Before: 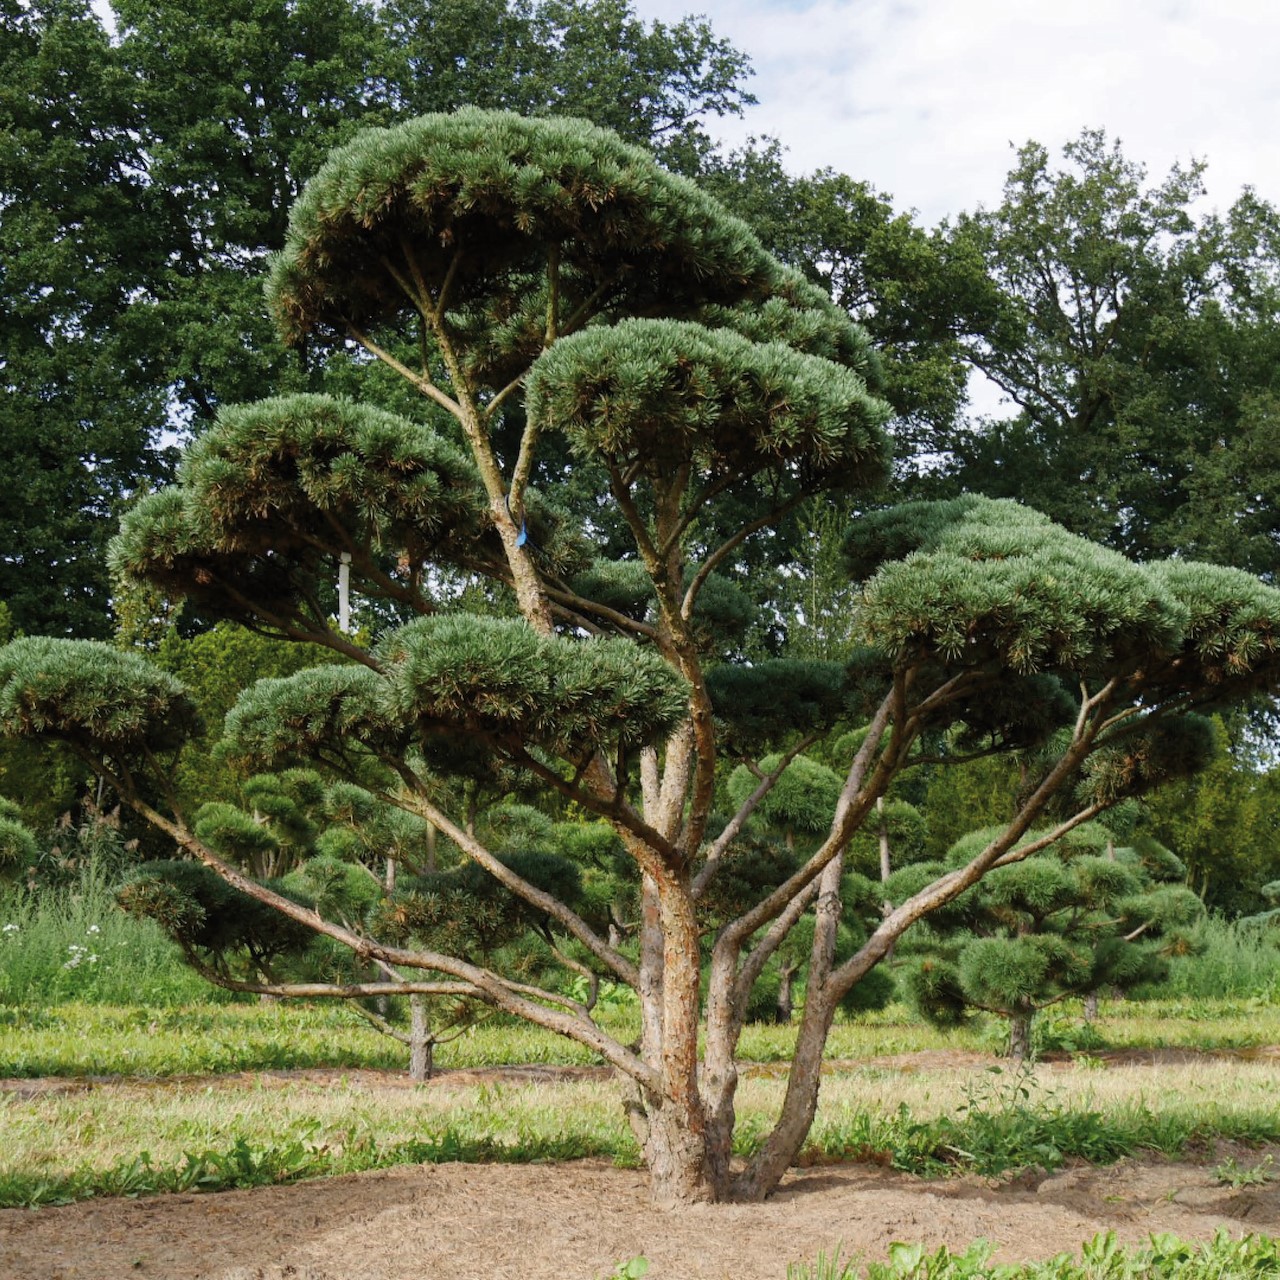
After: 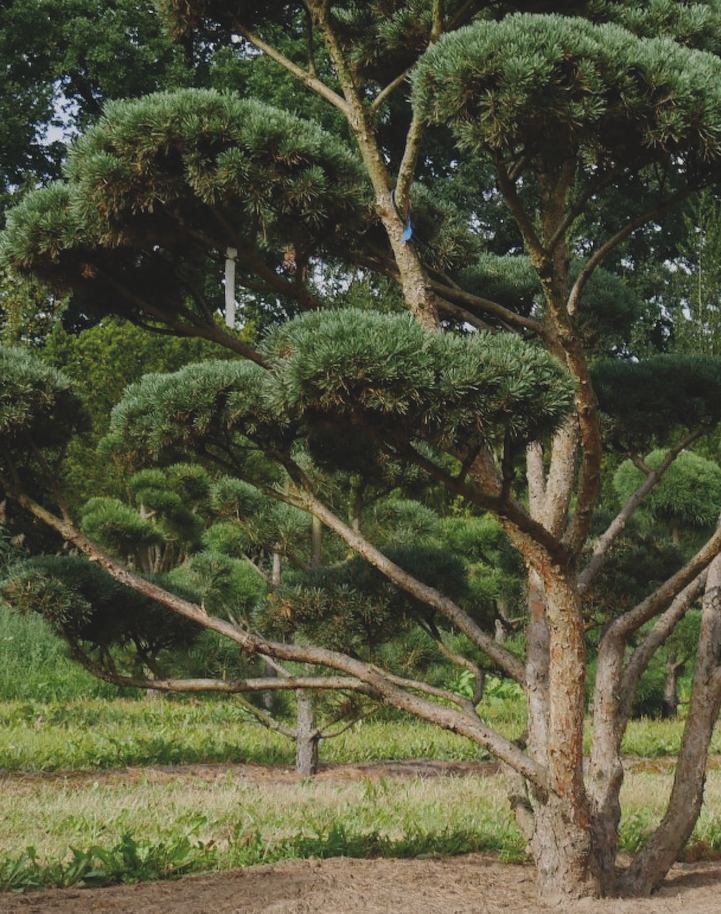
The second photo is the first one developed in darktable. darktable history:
crop: left 8.966%, top 23.852%, right 34.699%, bottom 4.703%
exposure: black level correction -0.015, exposure -0.5 EV, compensate highlight preservation false
